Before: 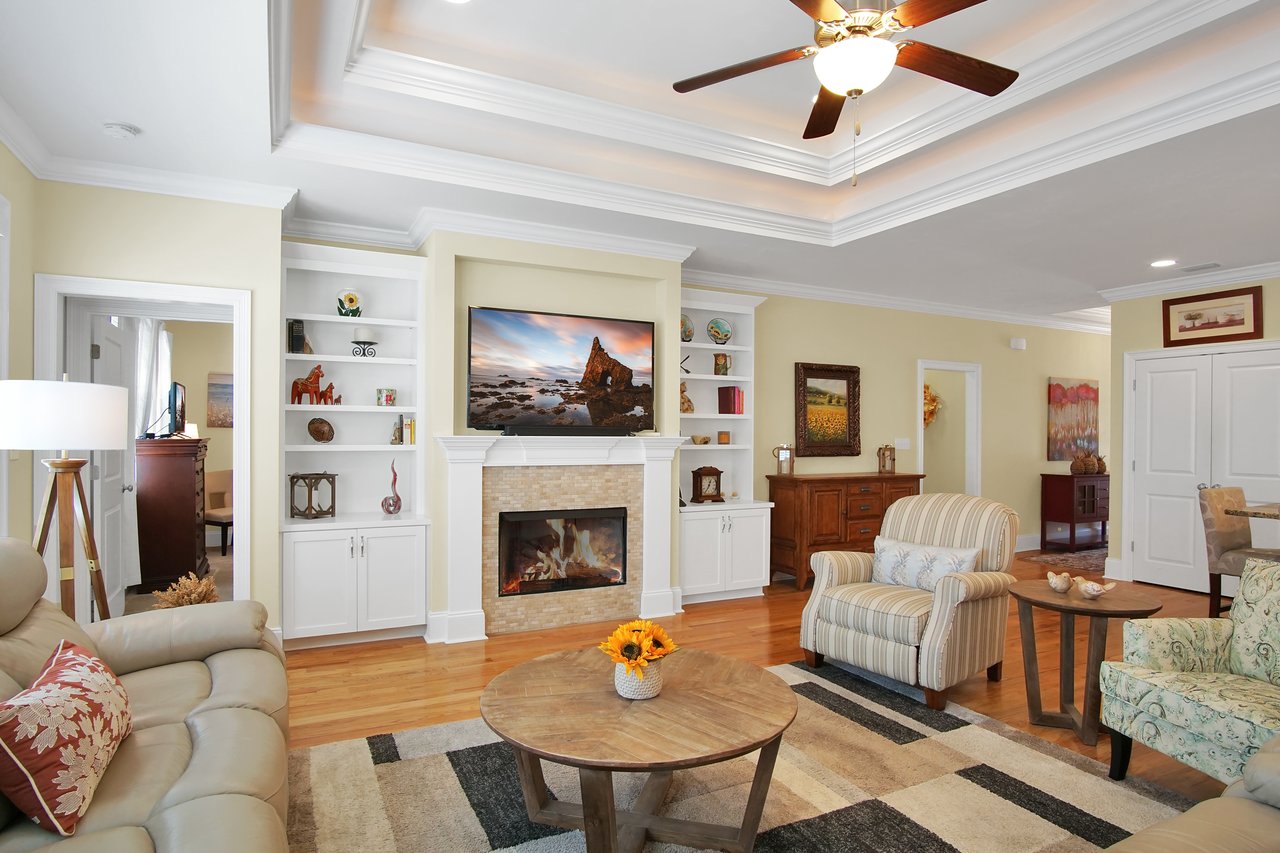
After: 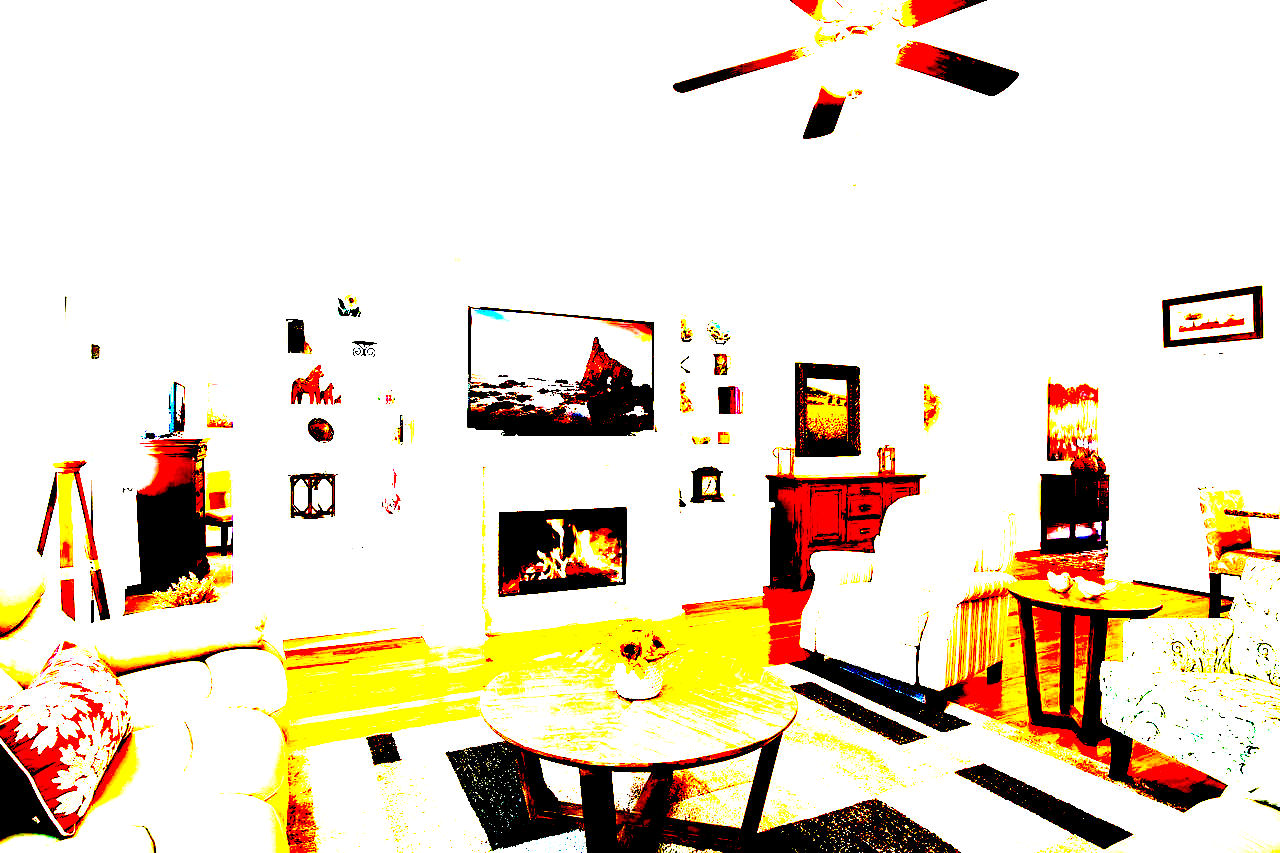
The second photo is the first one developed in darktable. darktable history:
exposure: black level correction 0.099, exposure 2.926 EV, compensate highlight preservation false
